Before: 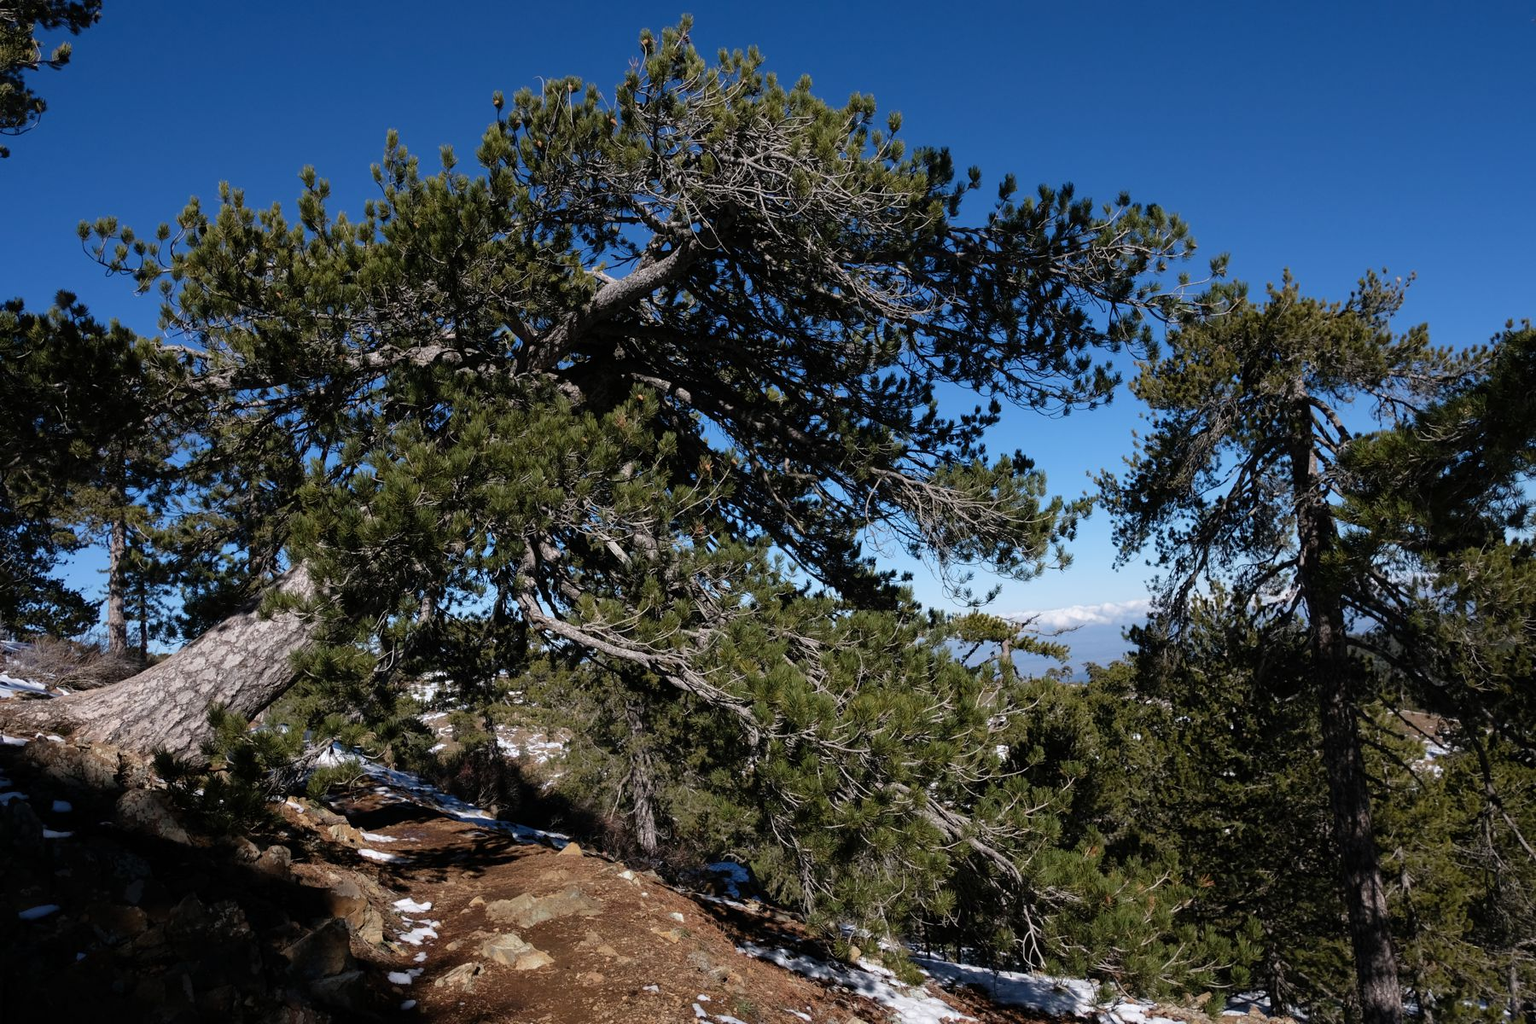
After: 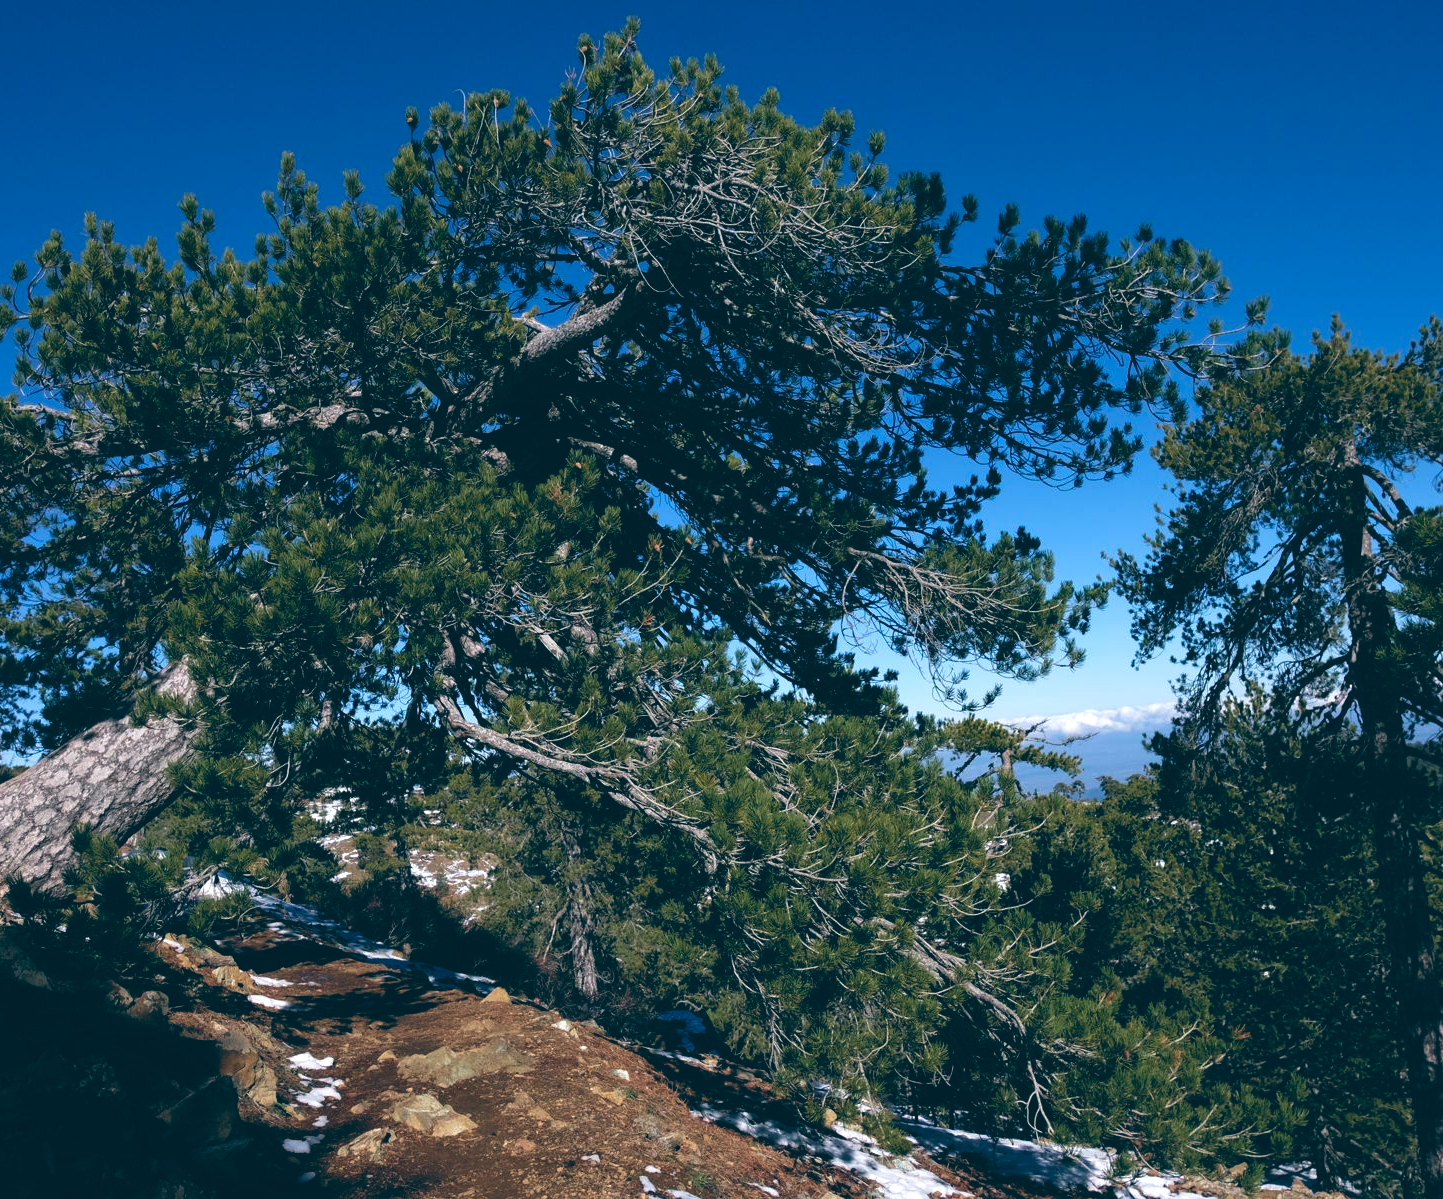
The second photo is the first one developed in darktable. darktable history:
crop and rotate: left 9.597%, right 10.195%
velvia: on, module defaults
color balance: lift [1.016, 0.983, 1, 1.017], gamma [0.958, 1, 1, 1], gain [0.981, 1.007, 0.993, 1.002], input saturation 118.26%, contrast 13.43%, contrast fulcrum 21.62%, output saturation 82.76%
